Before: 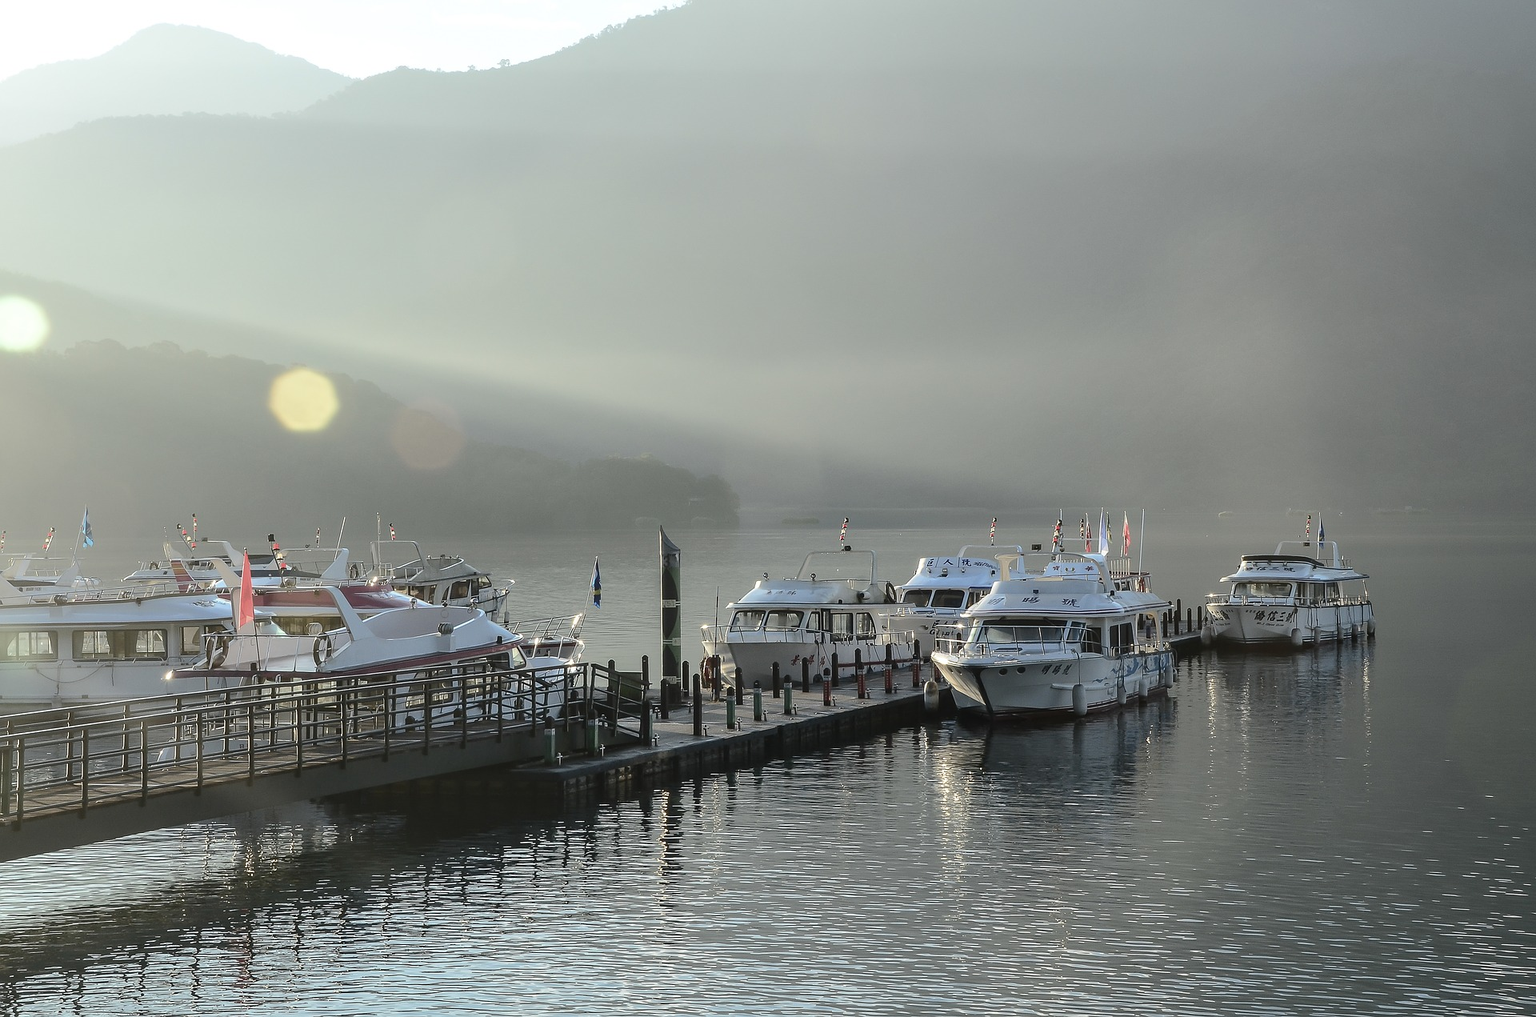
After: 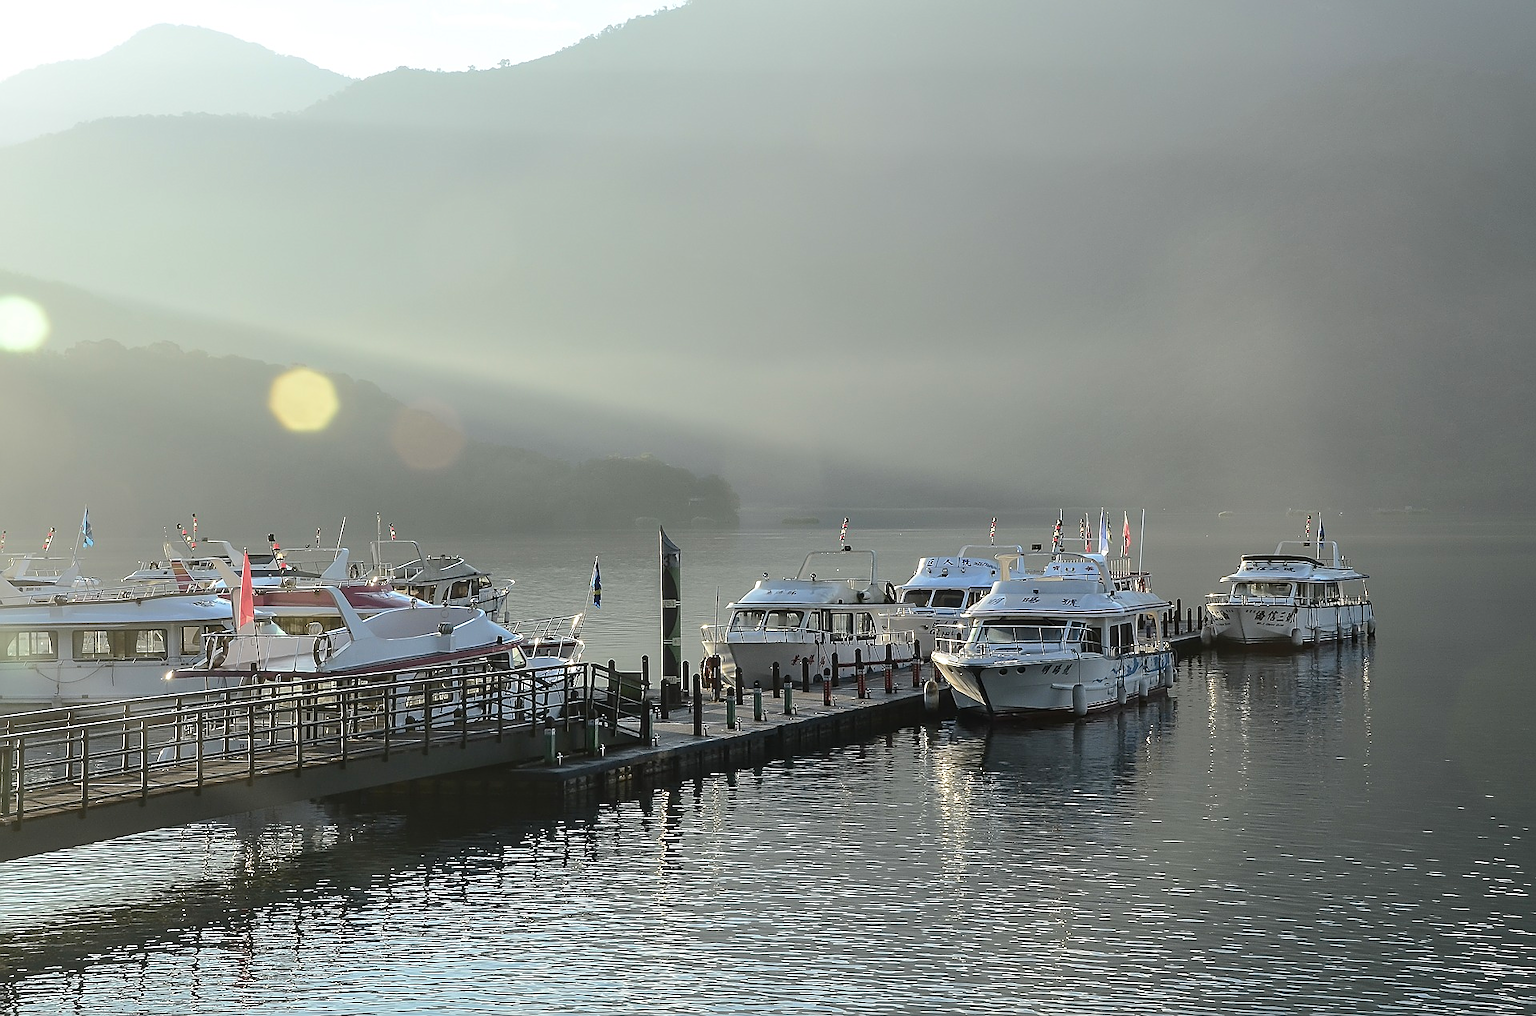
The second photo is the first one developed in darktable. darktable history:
sharpen: on, module defaults
contrast brightness saturation: saturation 0.18
color balance rgb: global vibrance 1%, saturation formula JzAzBz (2021)
